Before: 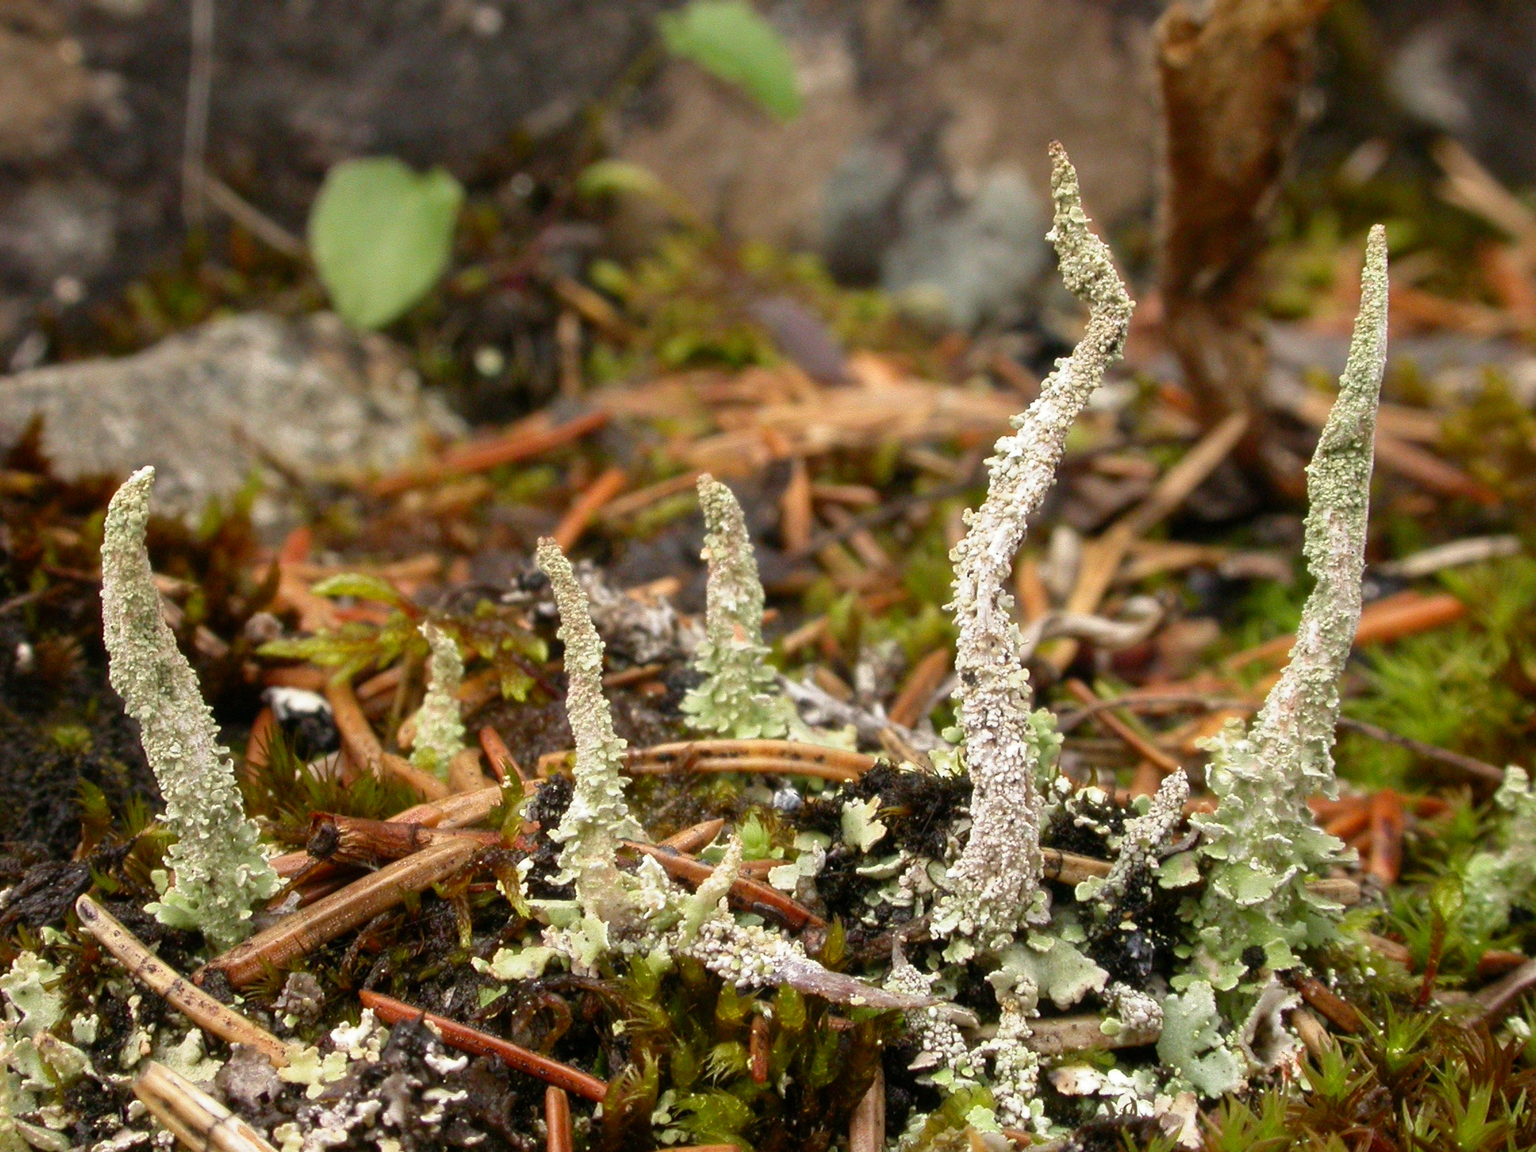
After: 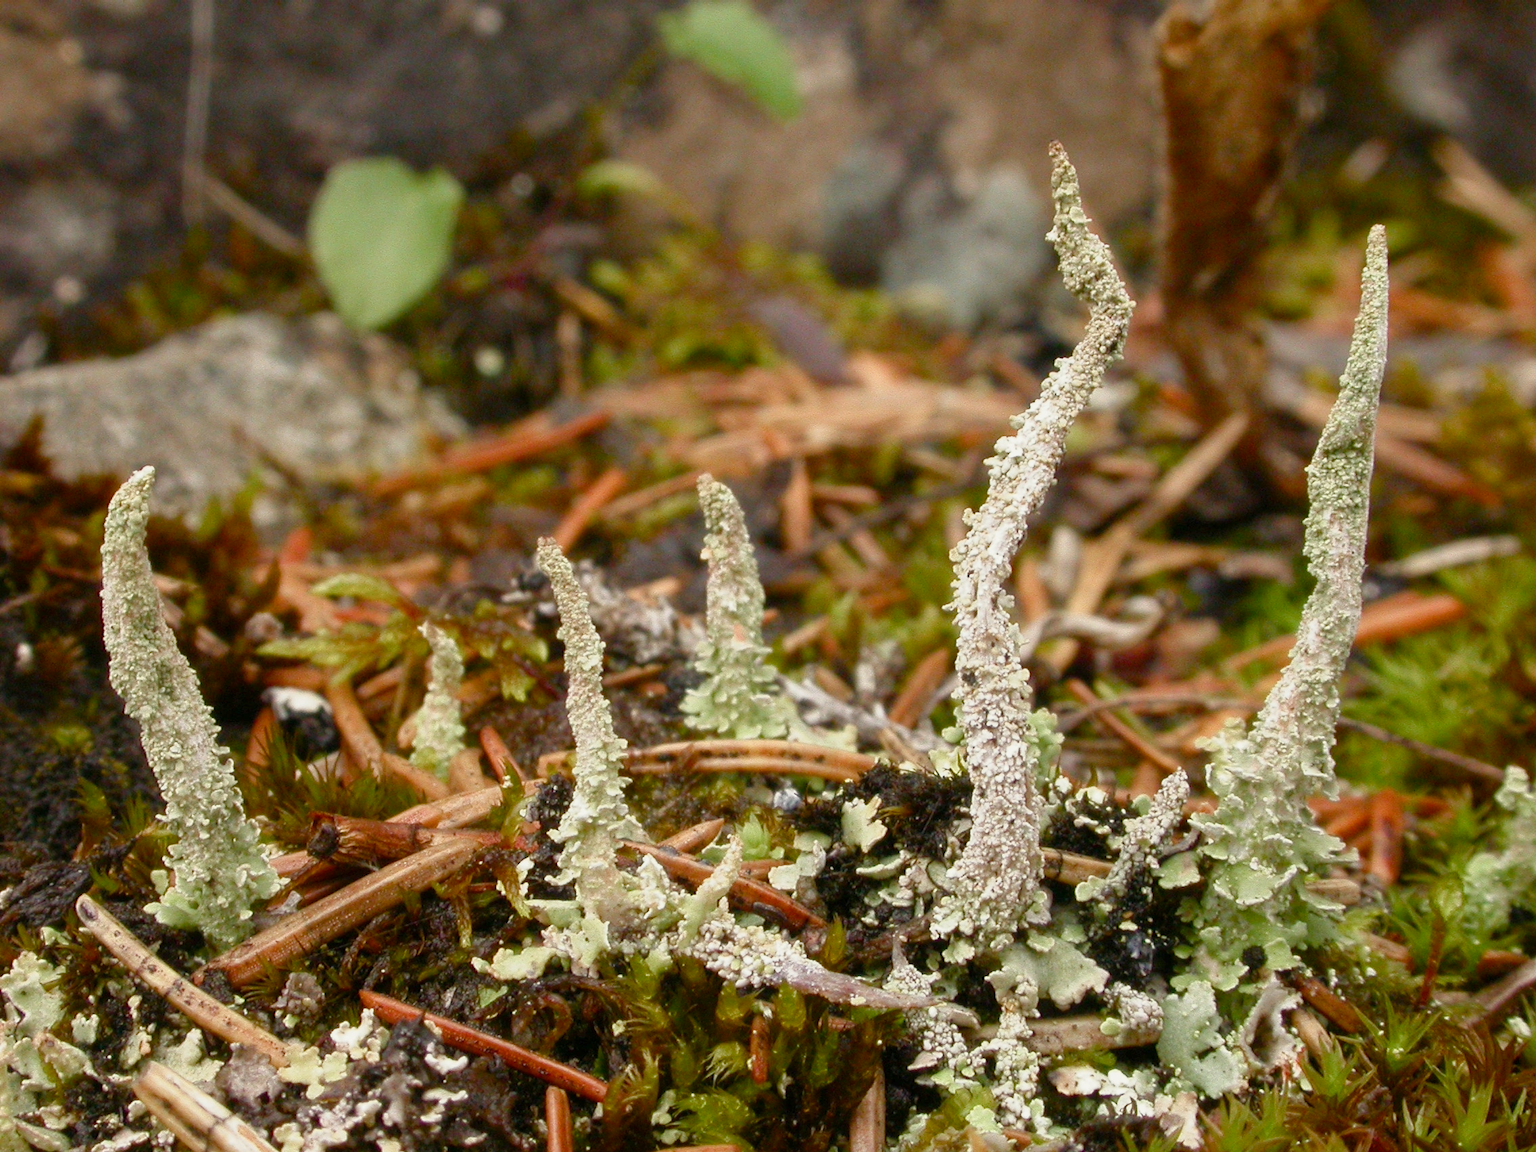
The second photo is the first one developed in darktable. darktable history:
color balance rgb: highlights gain › luminance 6.532%, highlights gain › chroma 1.333%, highlights gain › hue 88.16°, linear chroma grading › global chroma 8.56%, perceptual saturation grading › global saturation 0.234%, perceptual saturation grading › highlights -32.535%, perceptual saturation grading › mid-tones 5.977%, perceptual saturation grading › shadows 17.428%, contrast -9.4%
